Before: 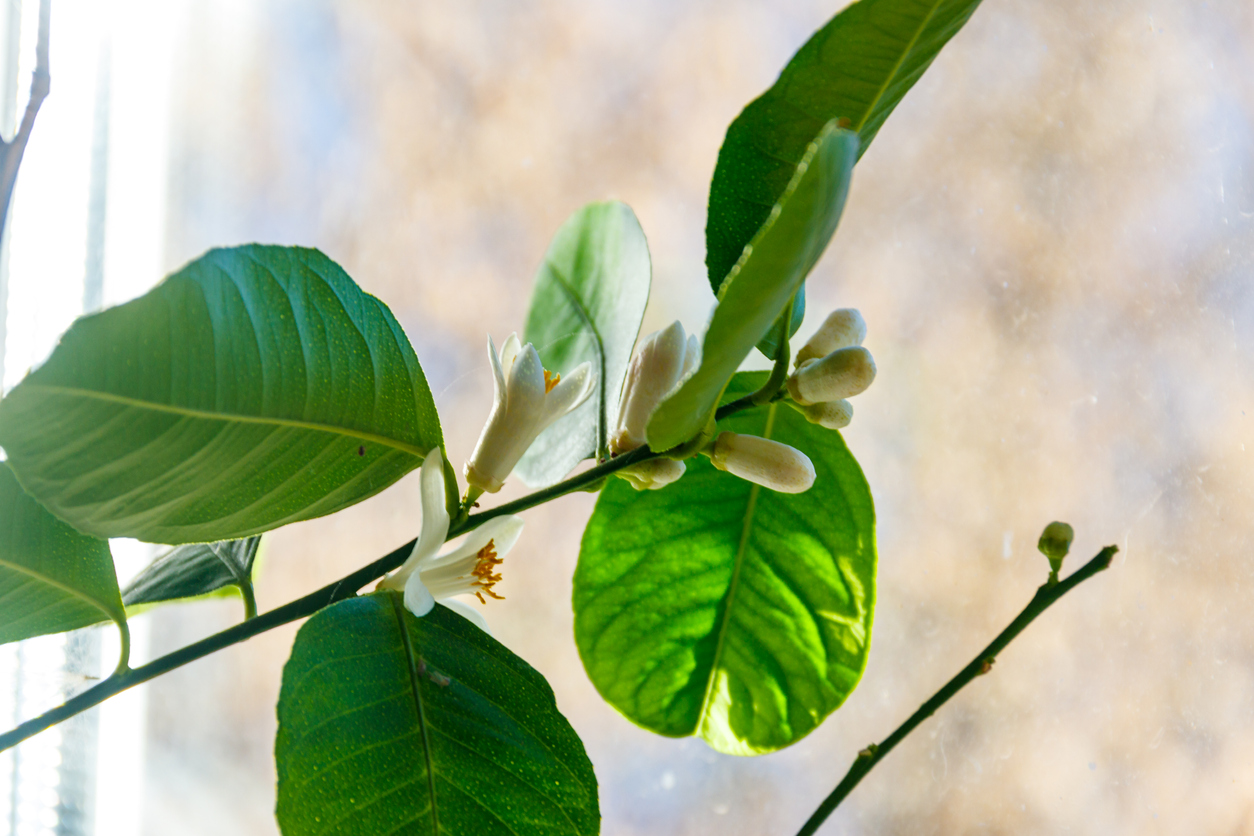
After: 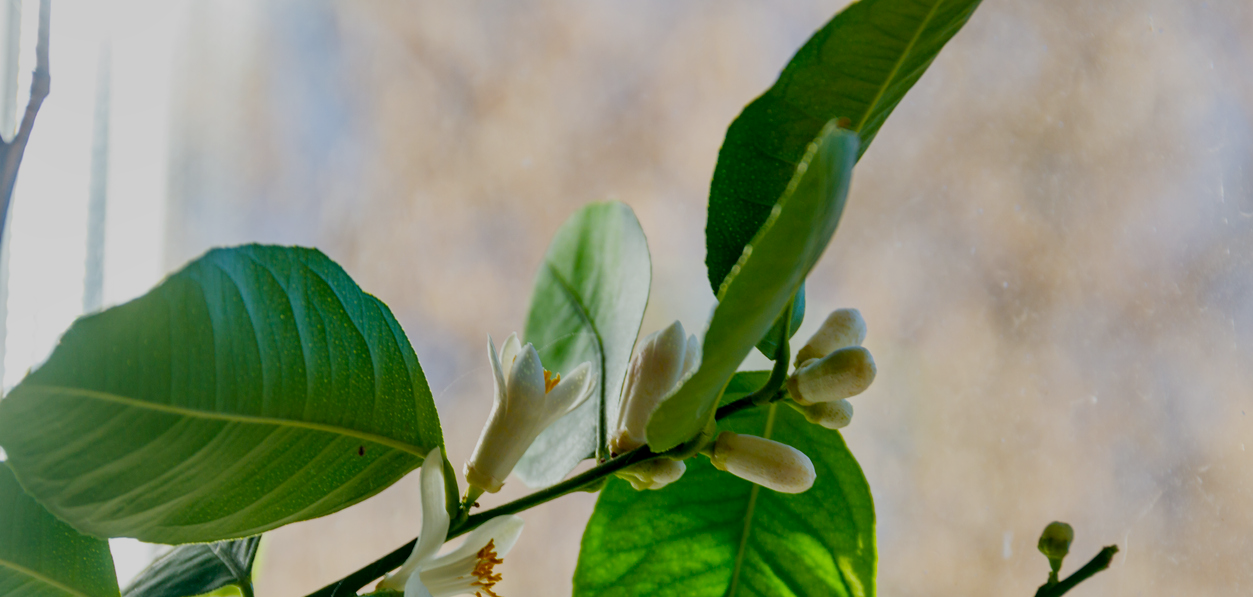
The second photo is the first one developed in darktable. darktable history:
color zones: mix -62.47%
shadows and highlights: shadows 37.27, highlights -28.18, soften with gaussian
crop: bottom 28.576%
exposure: black level correction 0.009, exposure -0.637 EV, compensate highlight preservation false
